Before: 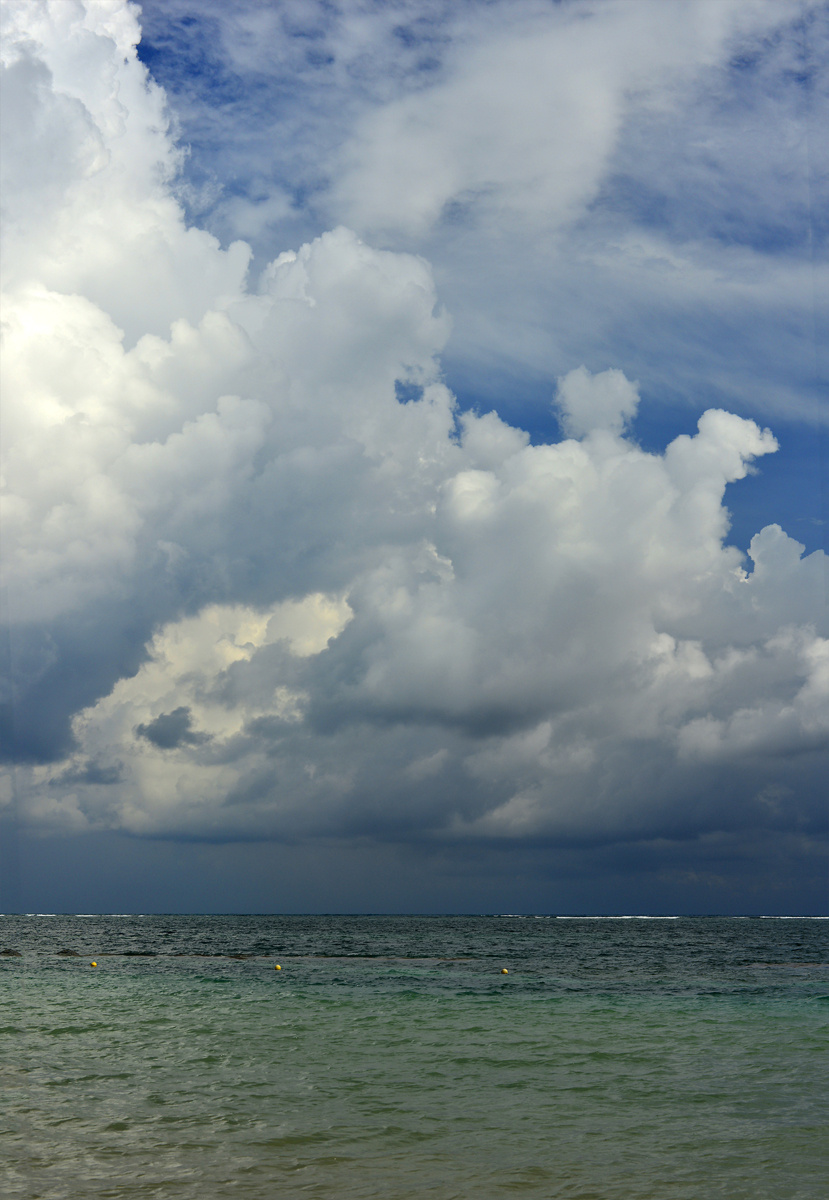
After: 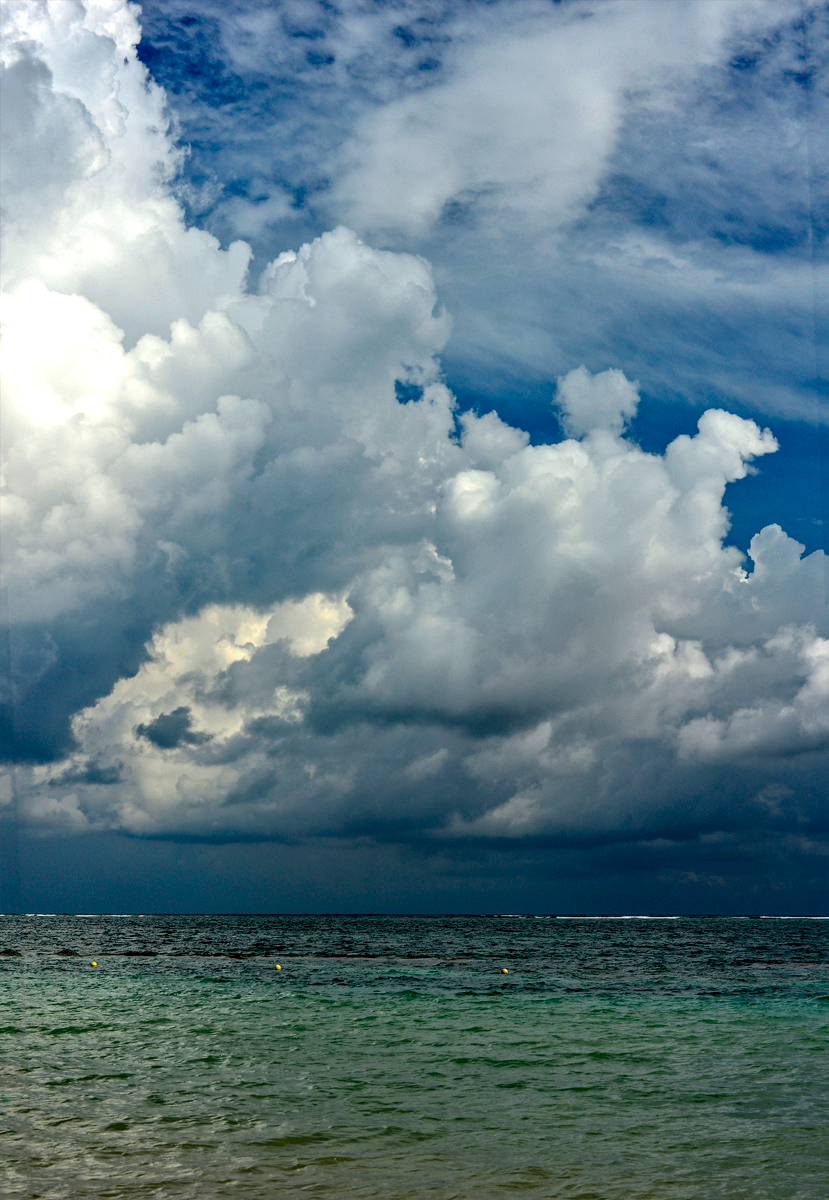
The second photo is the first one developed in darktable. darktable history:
local contrast: highlights 60%, shadows 63%, detail 160%
haze removal: strength 0.277, distance 0.245, compatibility mode true, adaptive false
